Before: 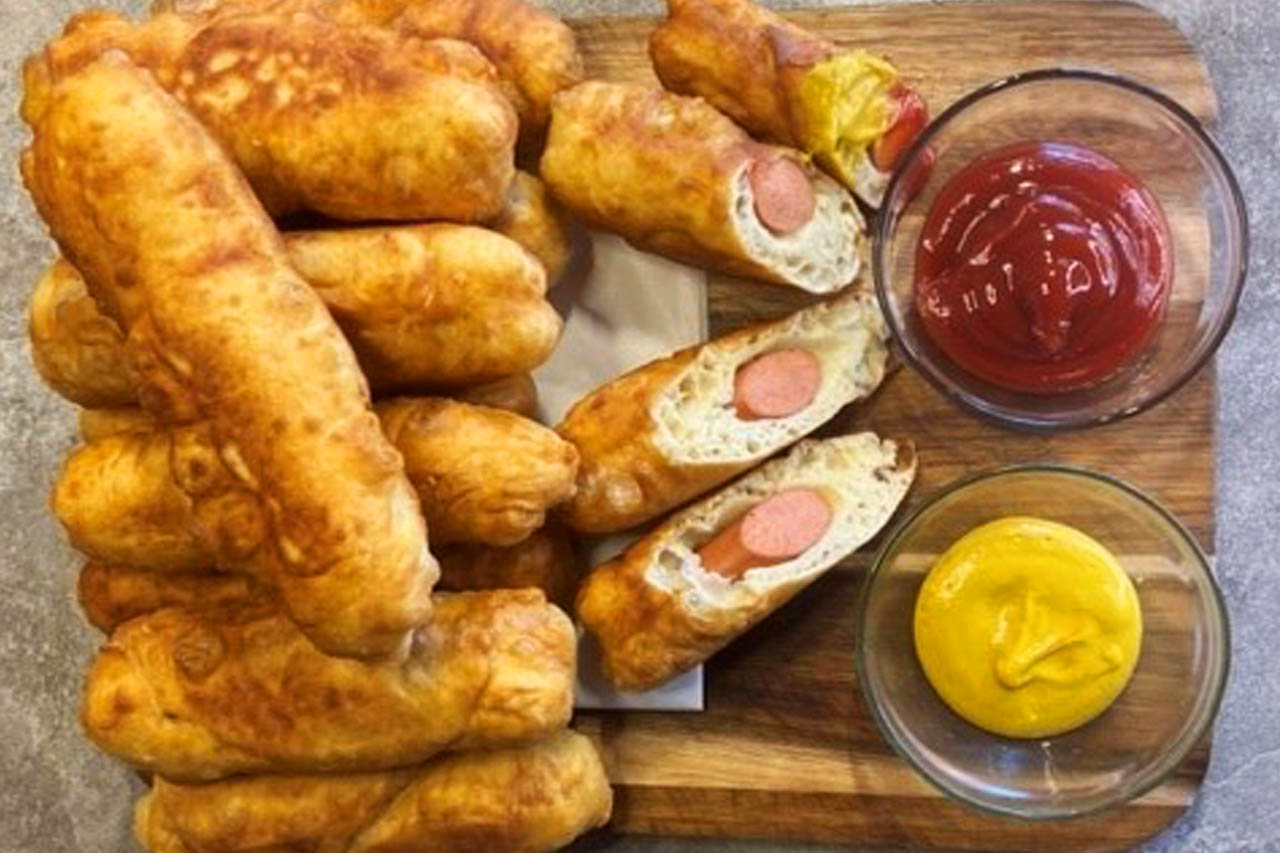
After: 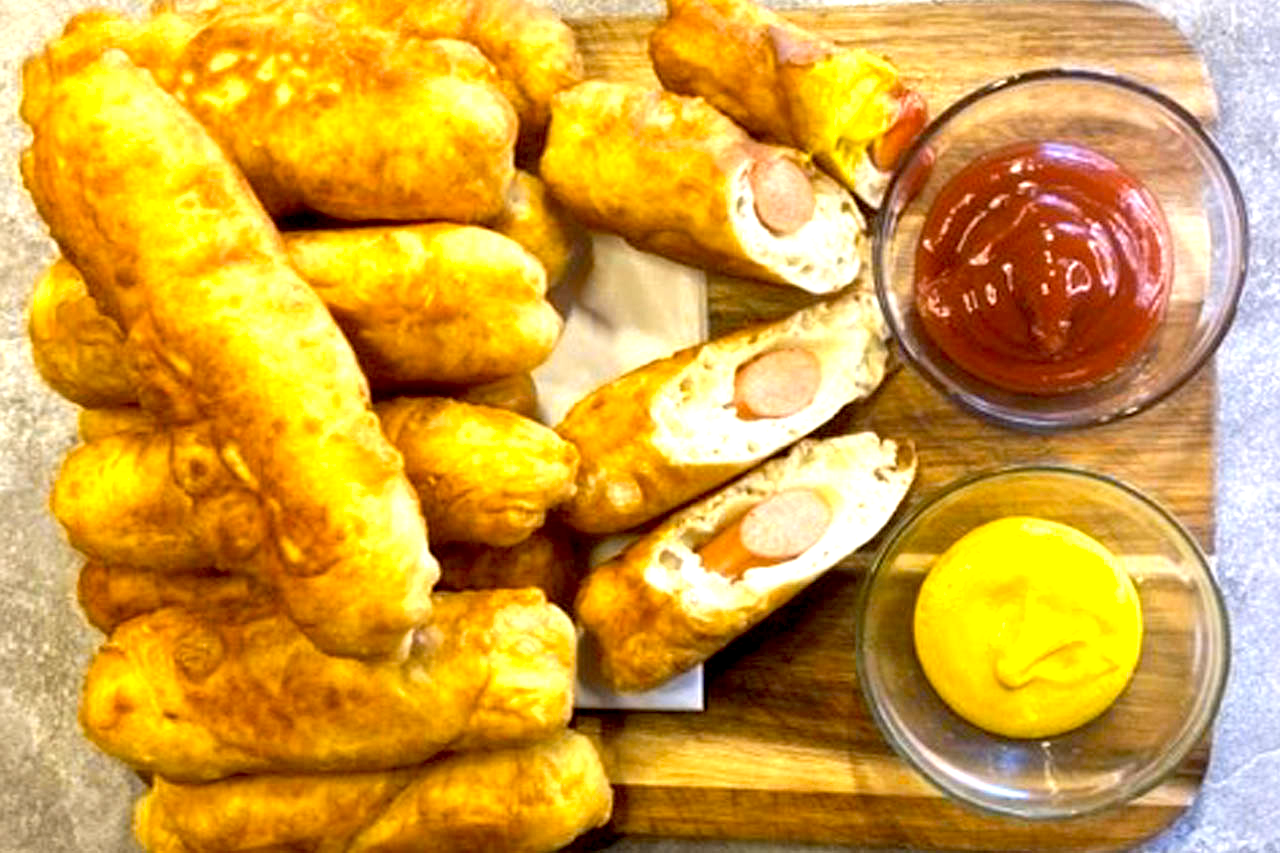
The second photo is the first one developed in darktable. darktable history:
exposure: black level correction 0.01, exposure 1 EV, compensate highlight preservation false
color contrast: green-magenta contrast 0.85, blue-yellow contrast 1.25, unbound 0
